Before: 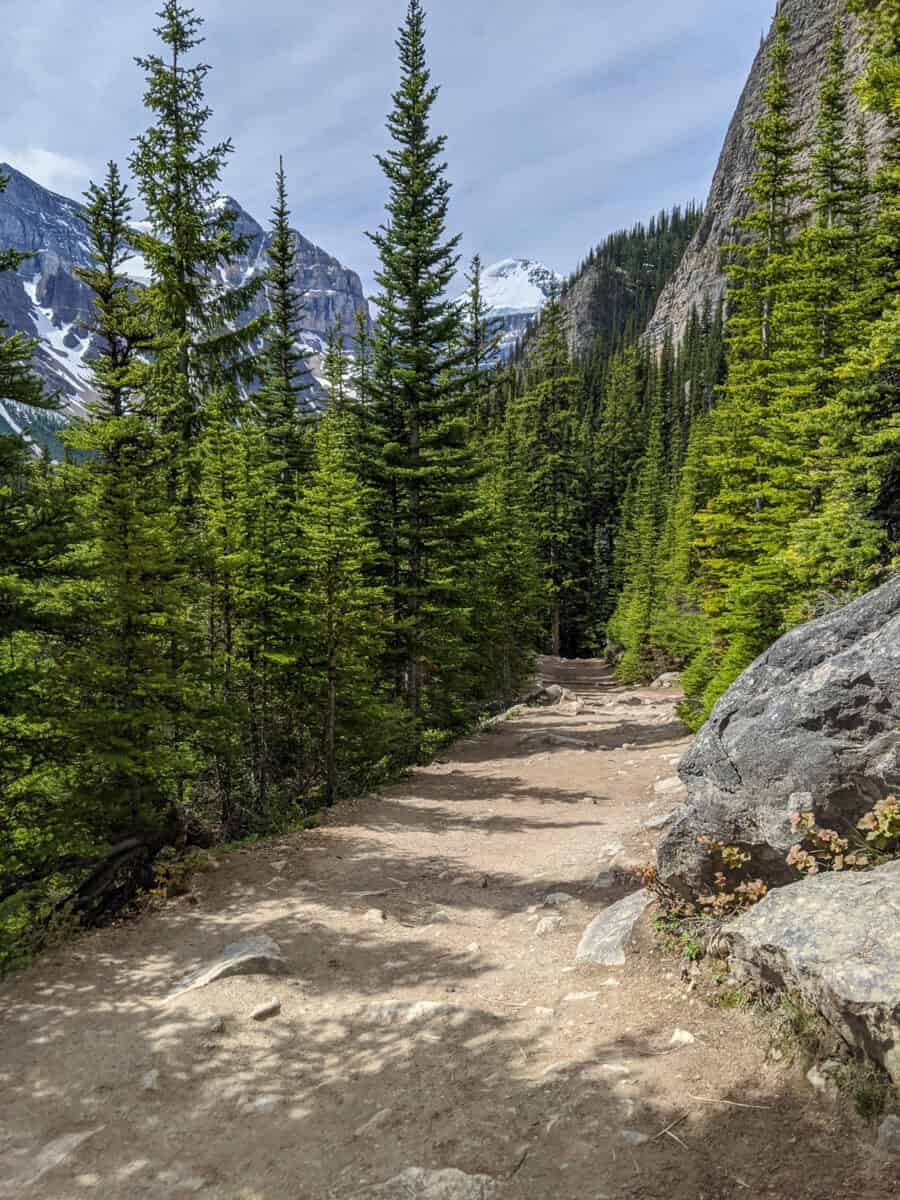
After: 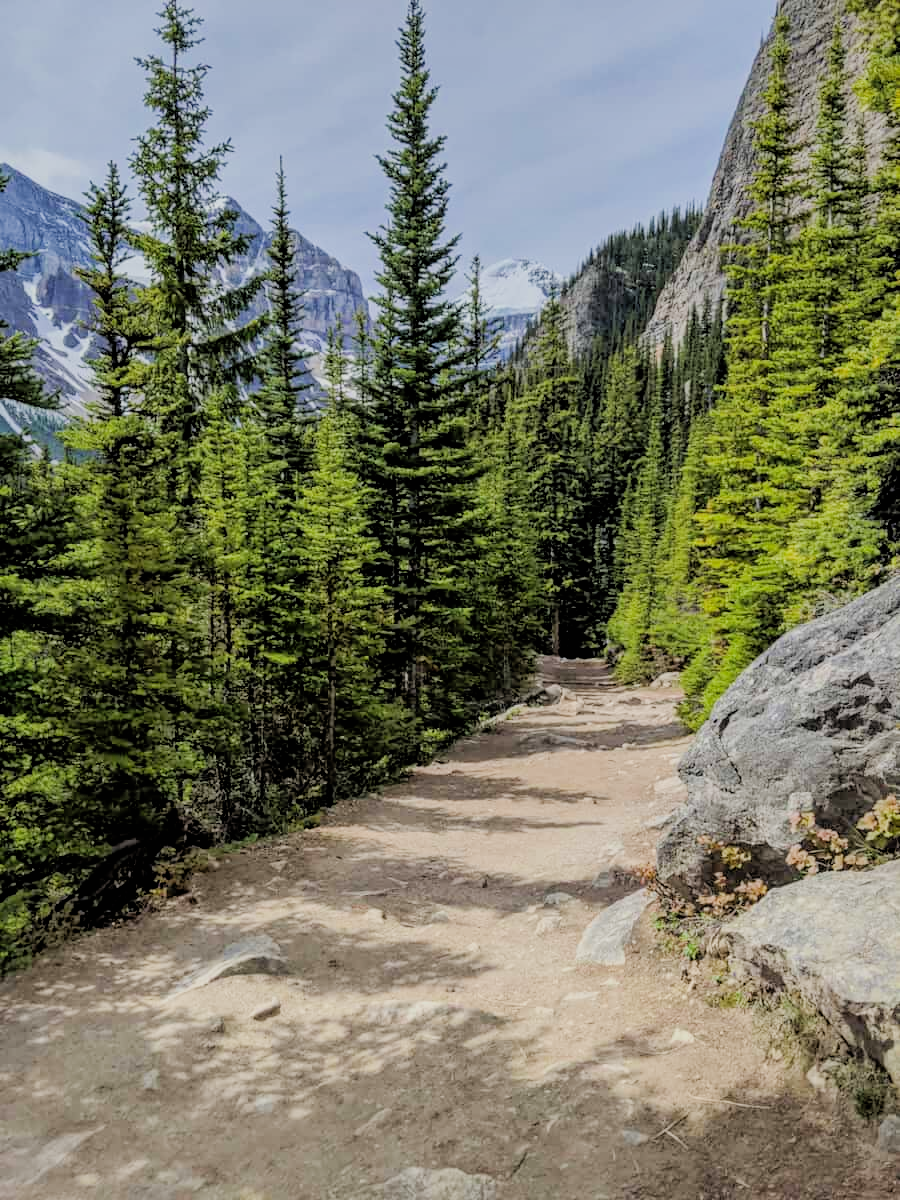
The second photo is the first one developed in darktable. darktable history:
filmic rgb: black relative exposure -4.14 EV, white relative exposure 5.1 EV, hardness 2.11, contrast 1.165
shadows and highlights: on, module defaults
exposure: exposure 0.636 EV, compensate highlight preservation false
